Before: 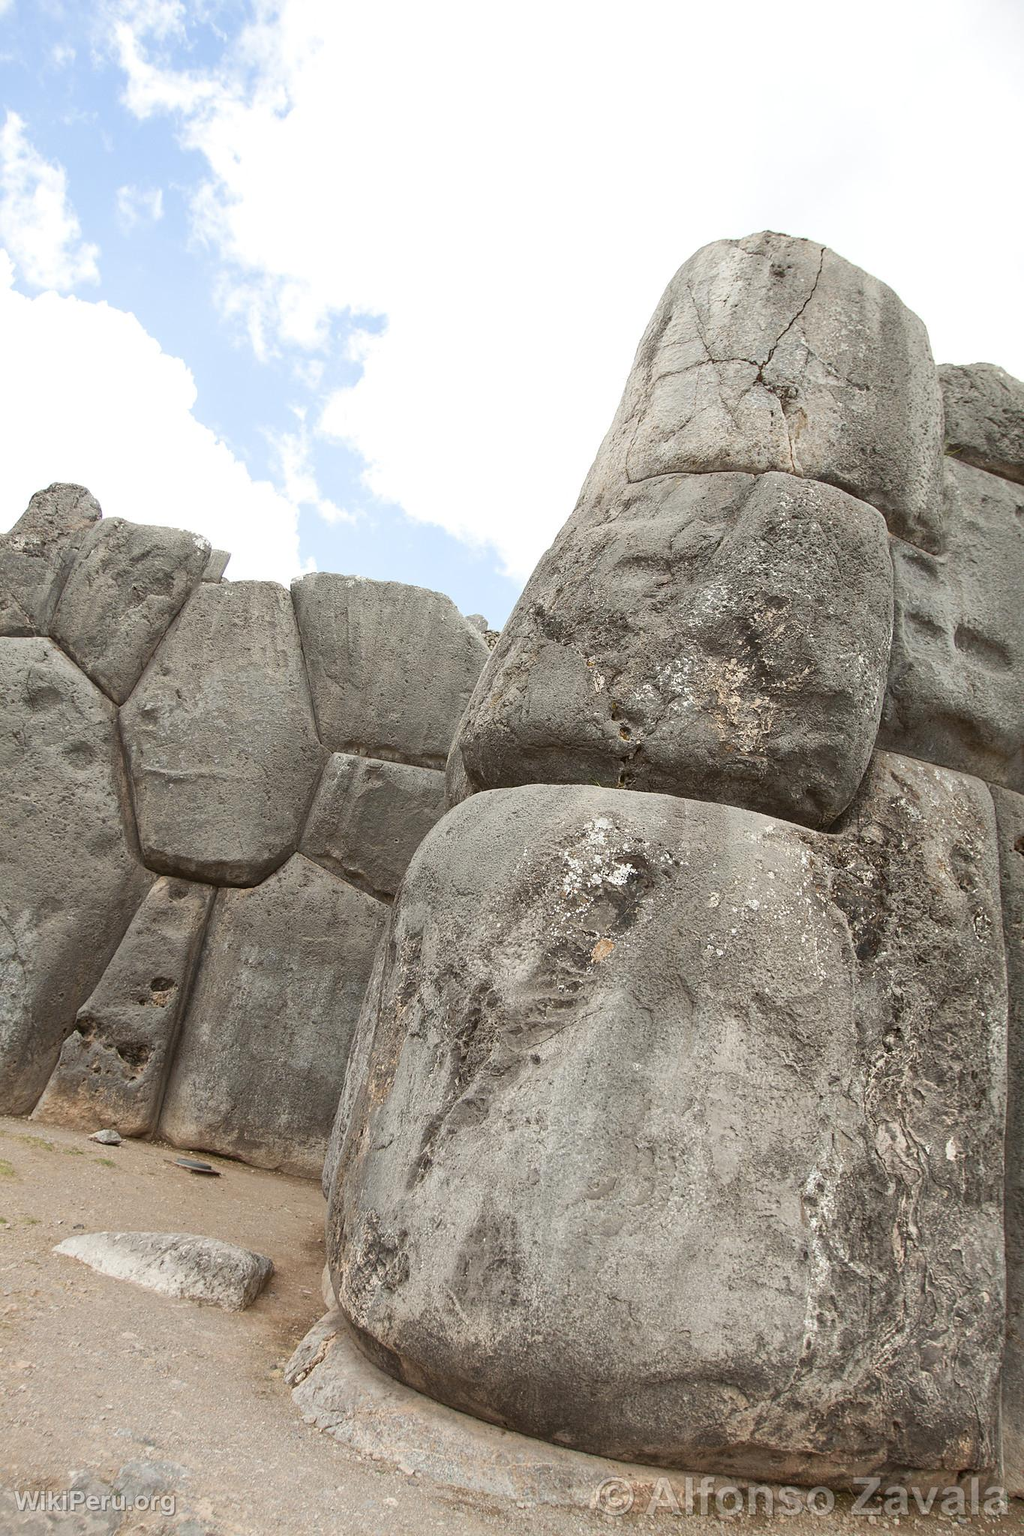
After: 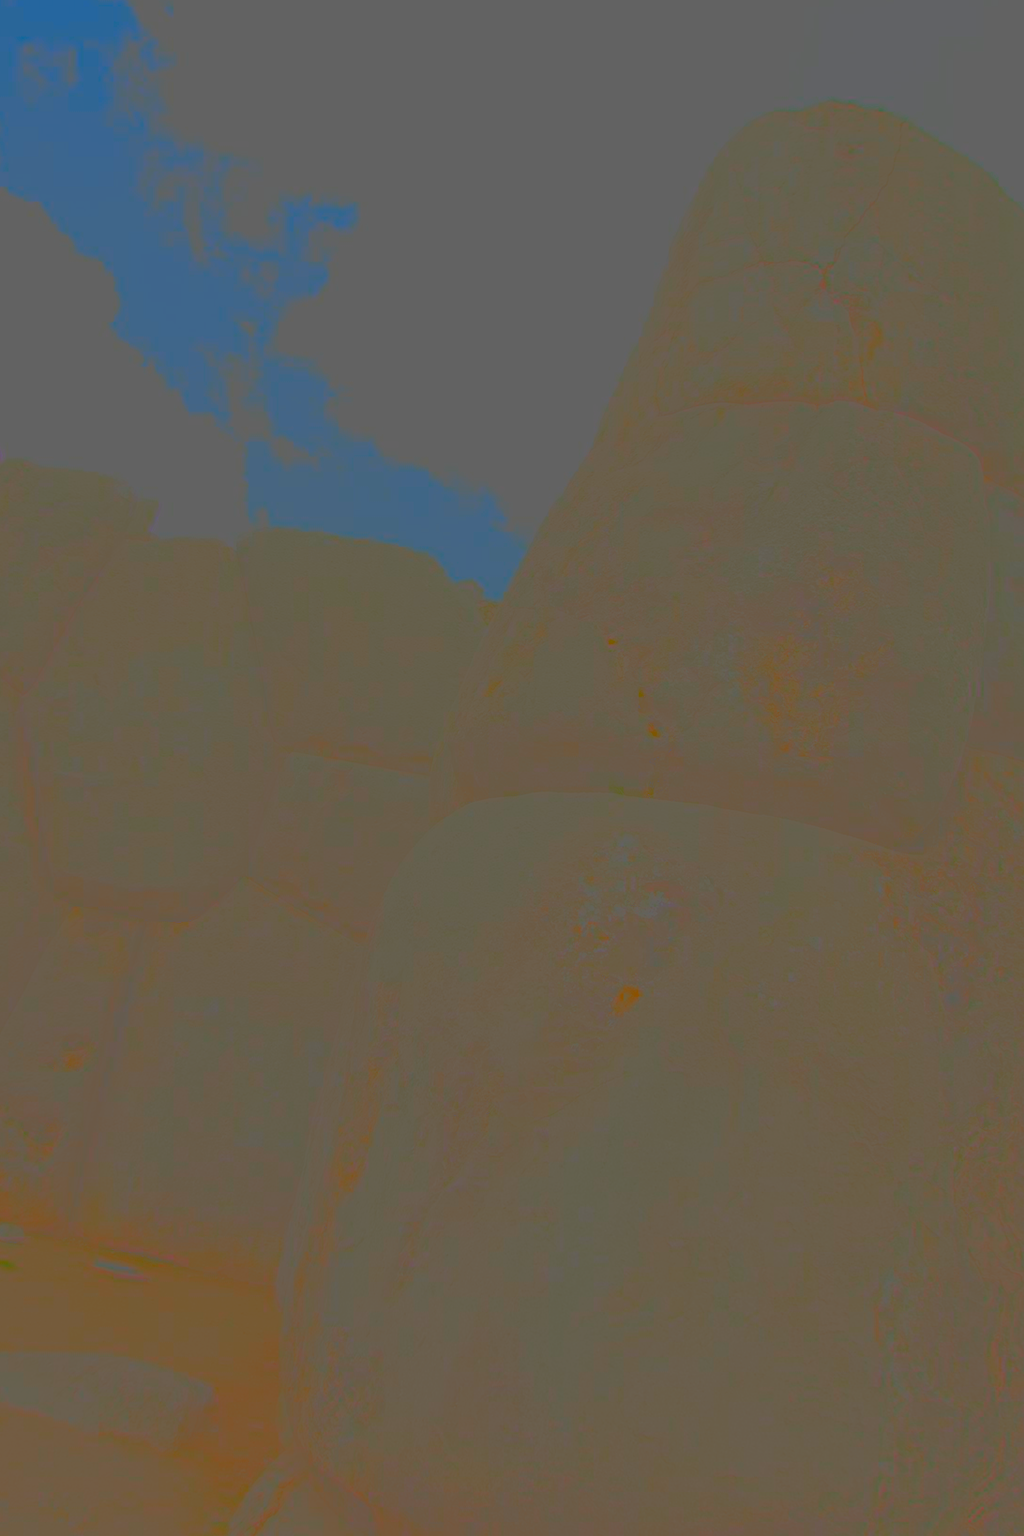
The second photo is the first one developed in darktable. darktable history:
crop and rotate: left 9.945%, top 9.863%, right 9.943%, bottom 10.138%
contrast brightness saturation: contrast -0.974, brightness -0.157, saturation 0.767
